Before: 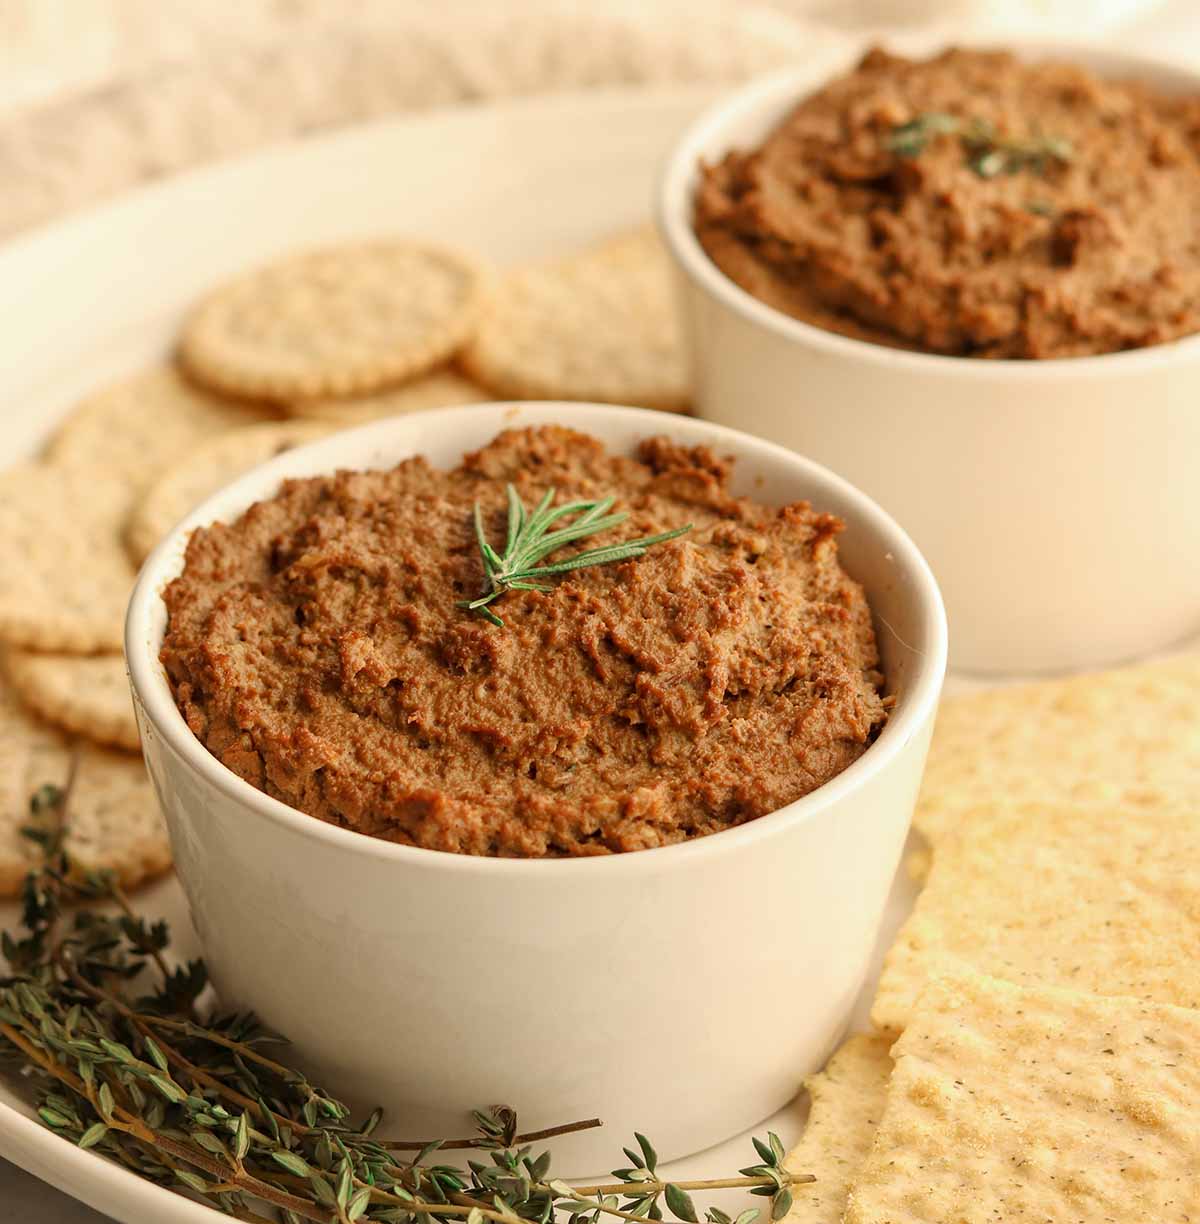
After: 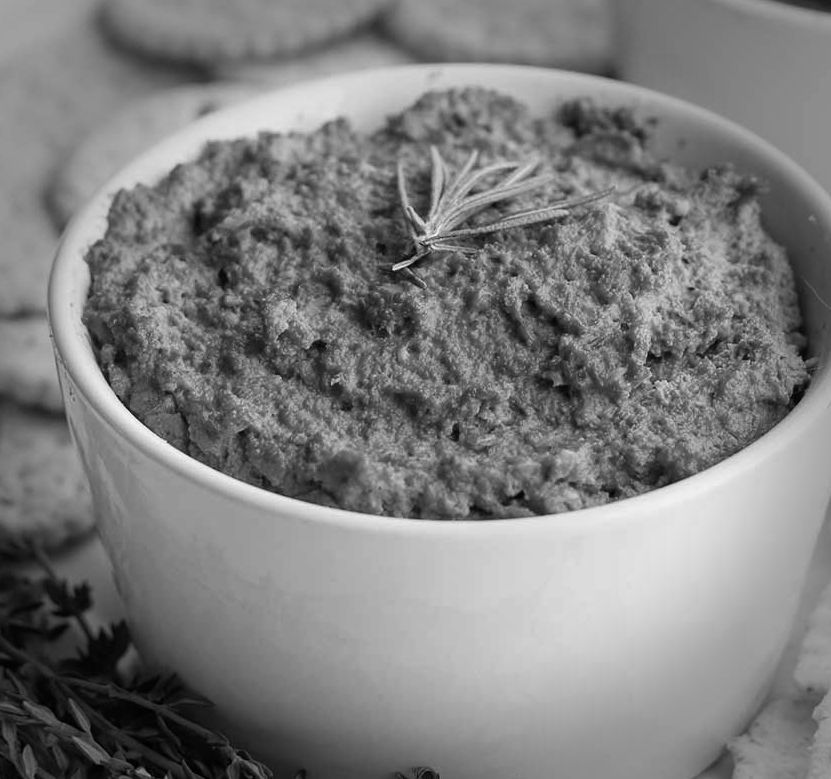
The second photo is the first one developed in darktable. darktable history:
monochrome: size 3.1
crop: left 6.488%, top 27.668%, right 24.183%, bottom 8.656%
vignetting: fall-off start 66.7%, fall-off radius 39.74%, brightness -0.576, saturation -0.258, automatic ratio true, width/height ratio 0.671, dithering 16-bit output
